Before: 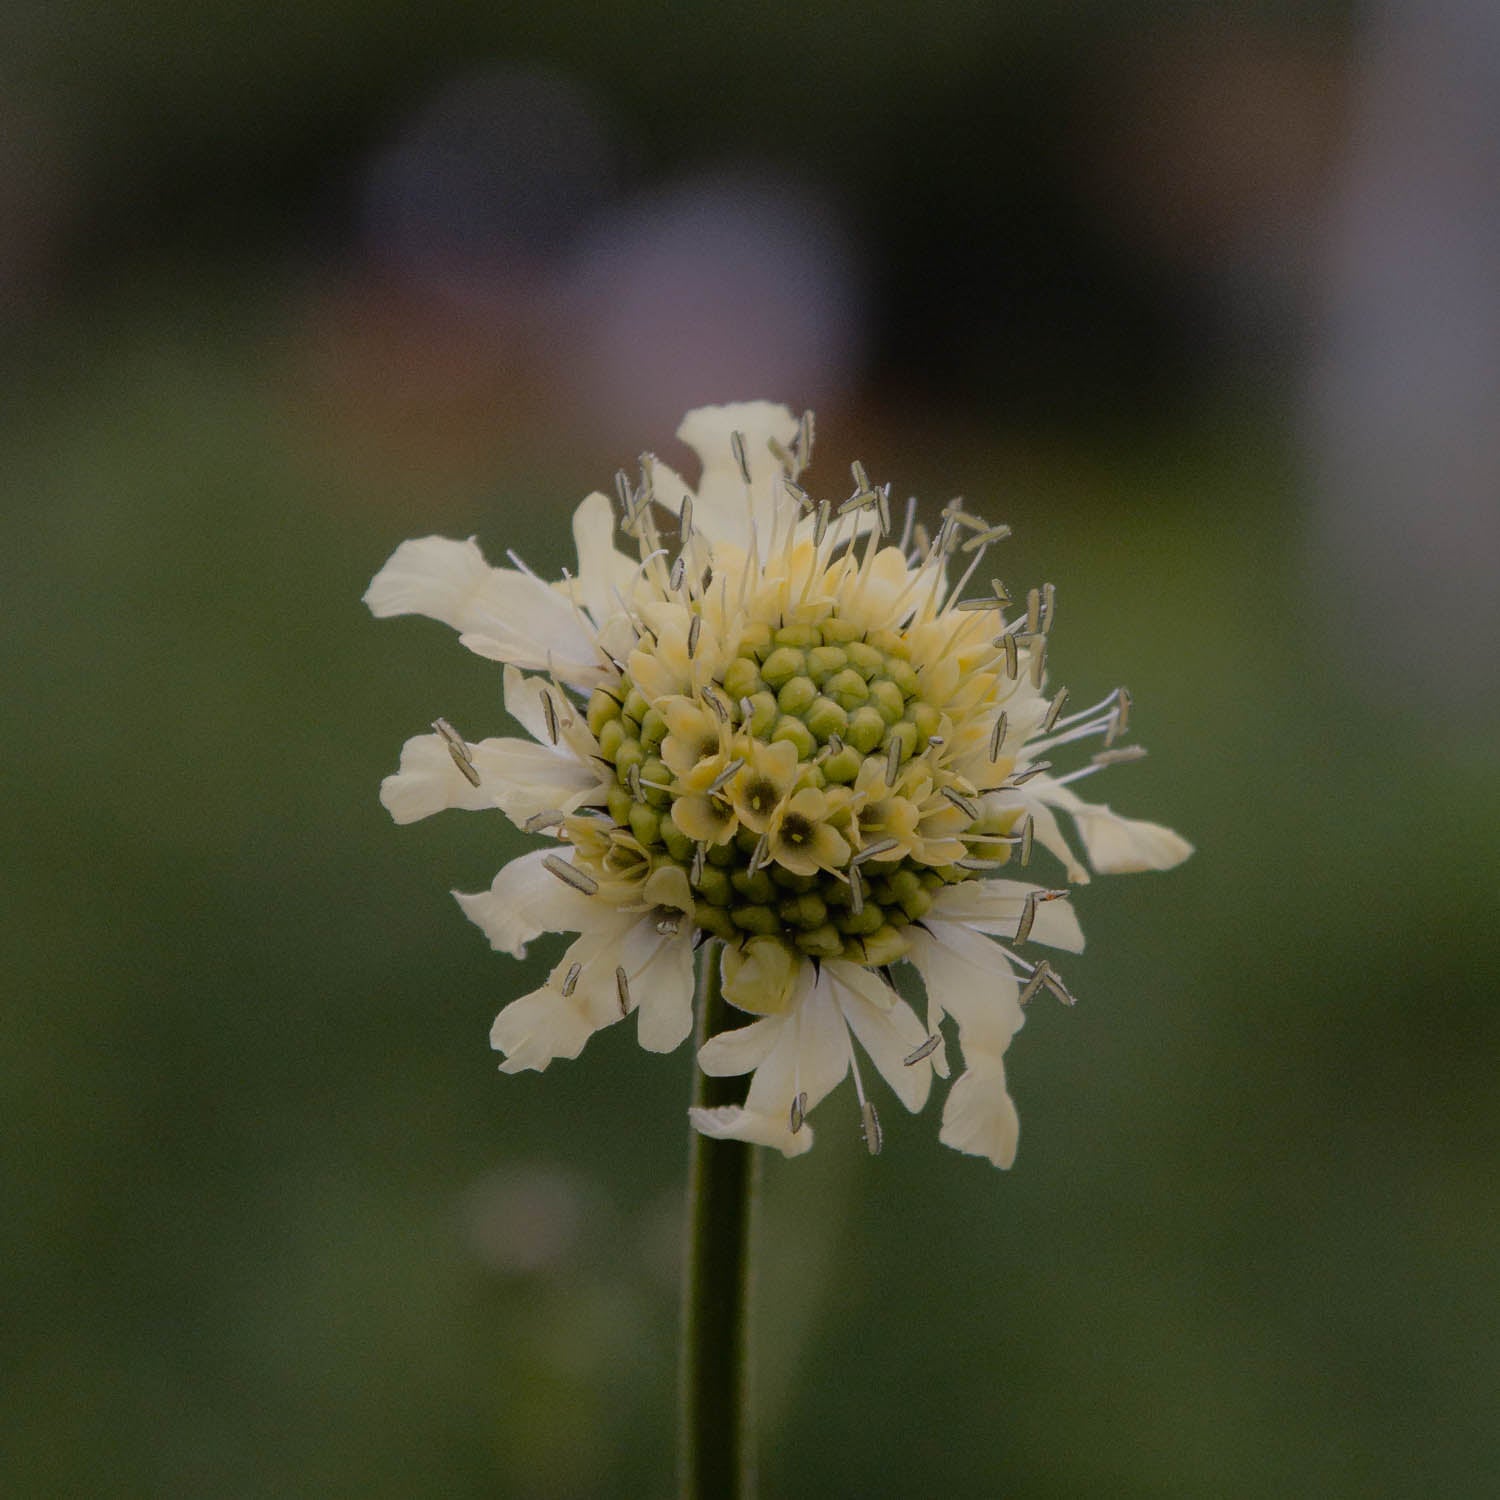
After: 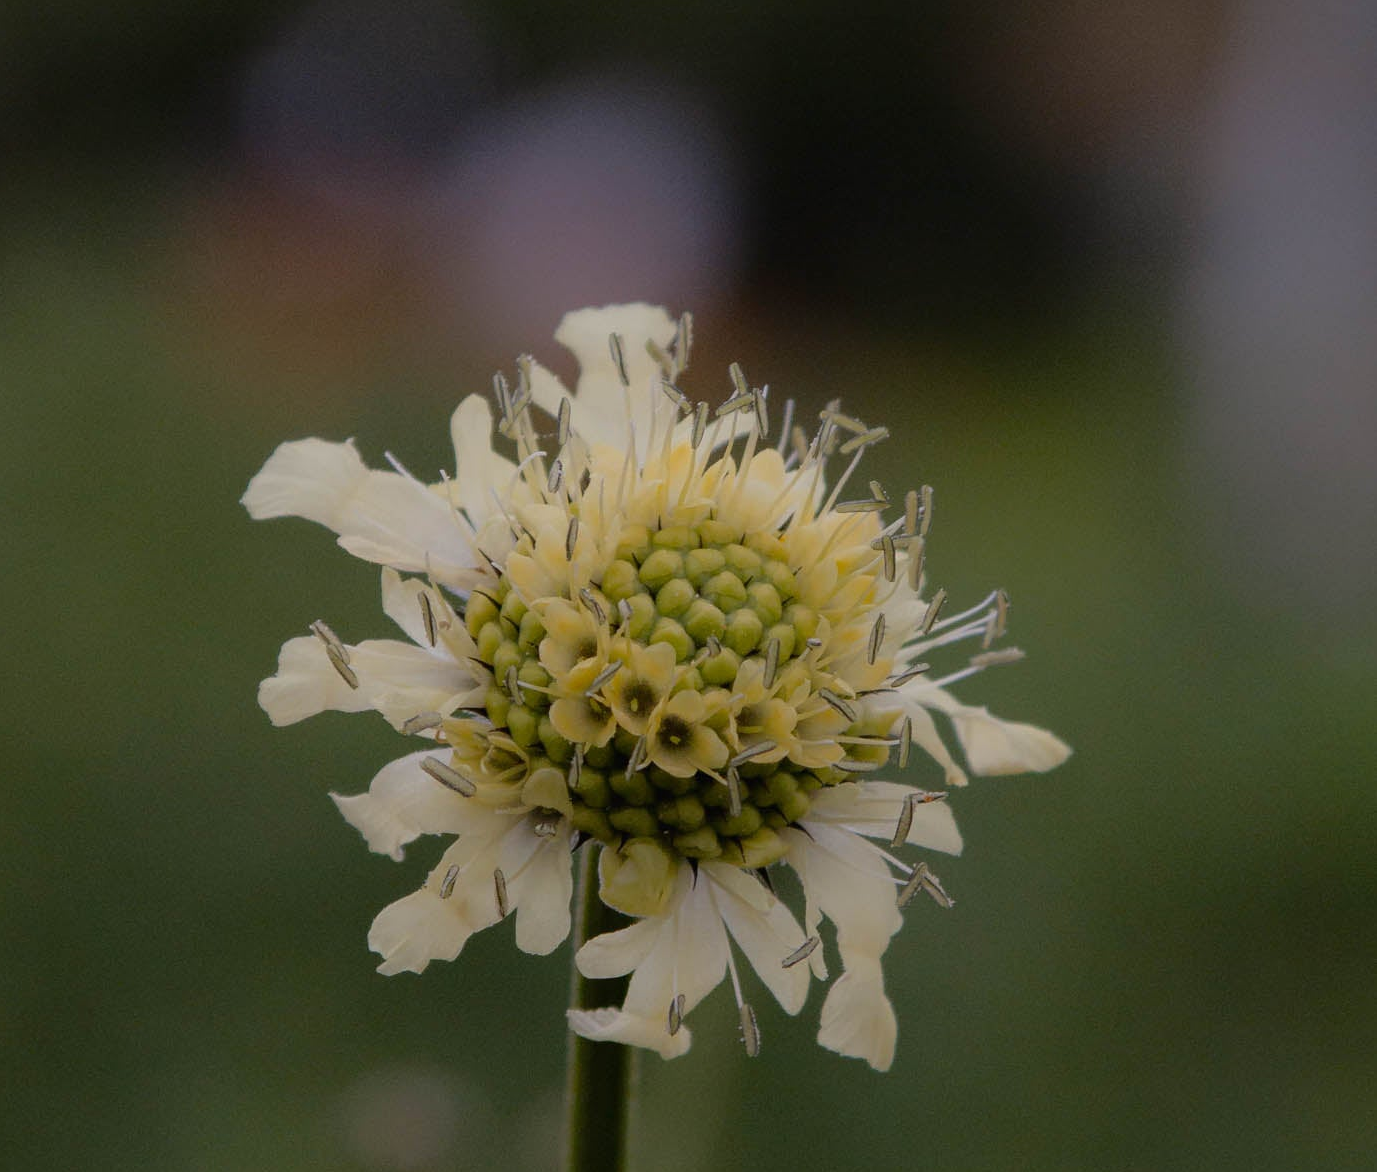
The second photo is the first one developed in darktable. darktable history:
crop: left 8.148%, top 6.583%, bottom 15.247%
